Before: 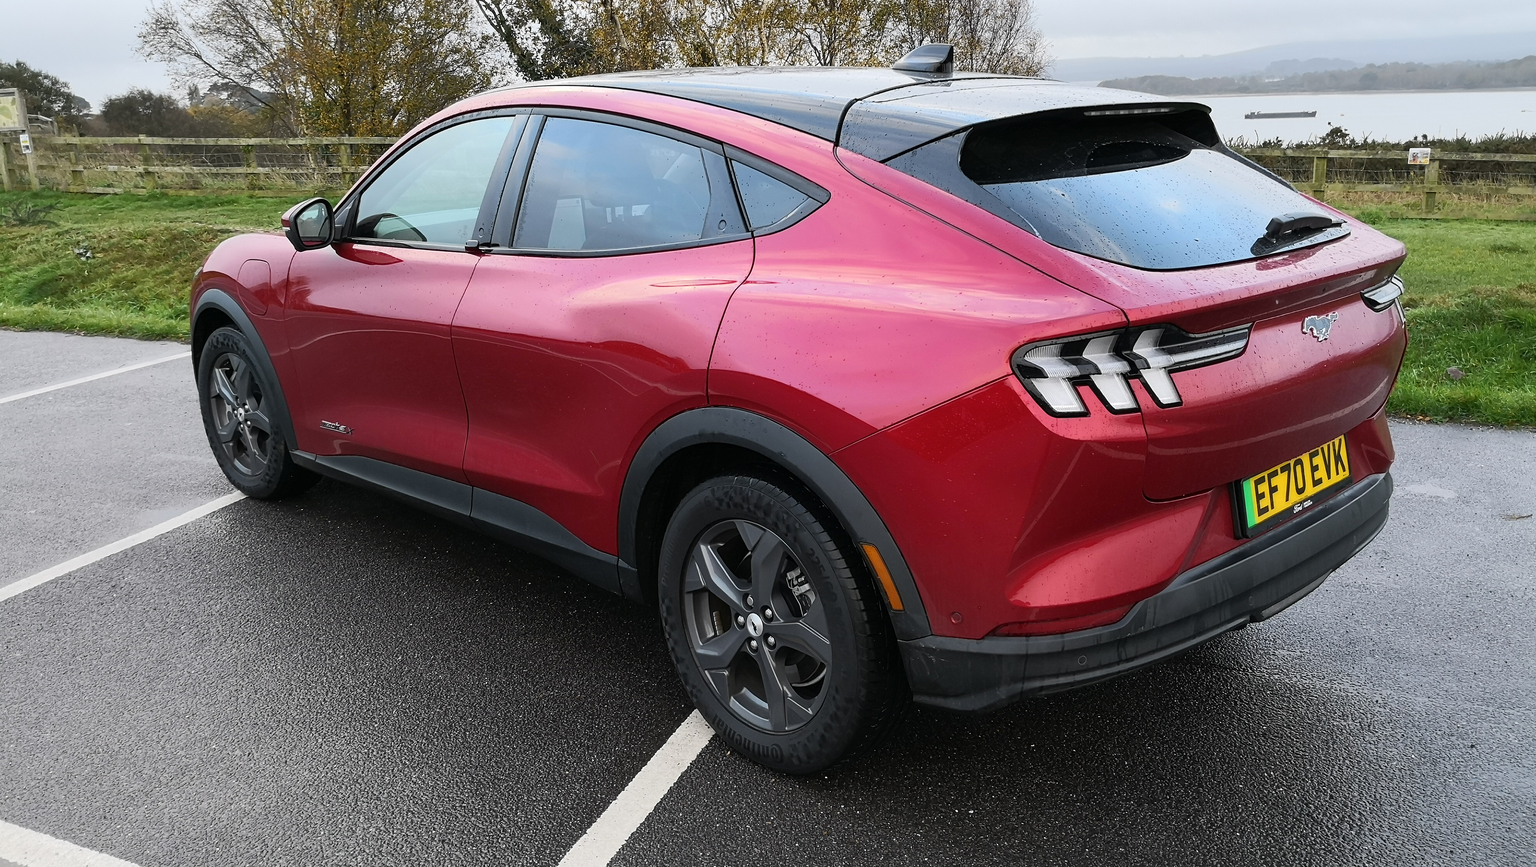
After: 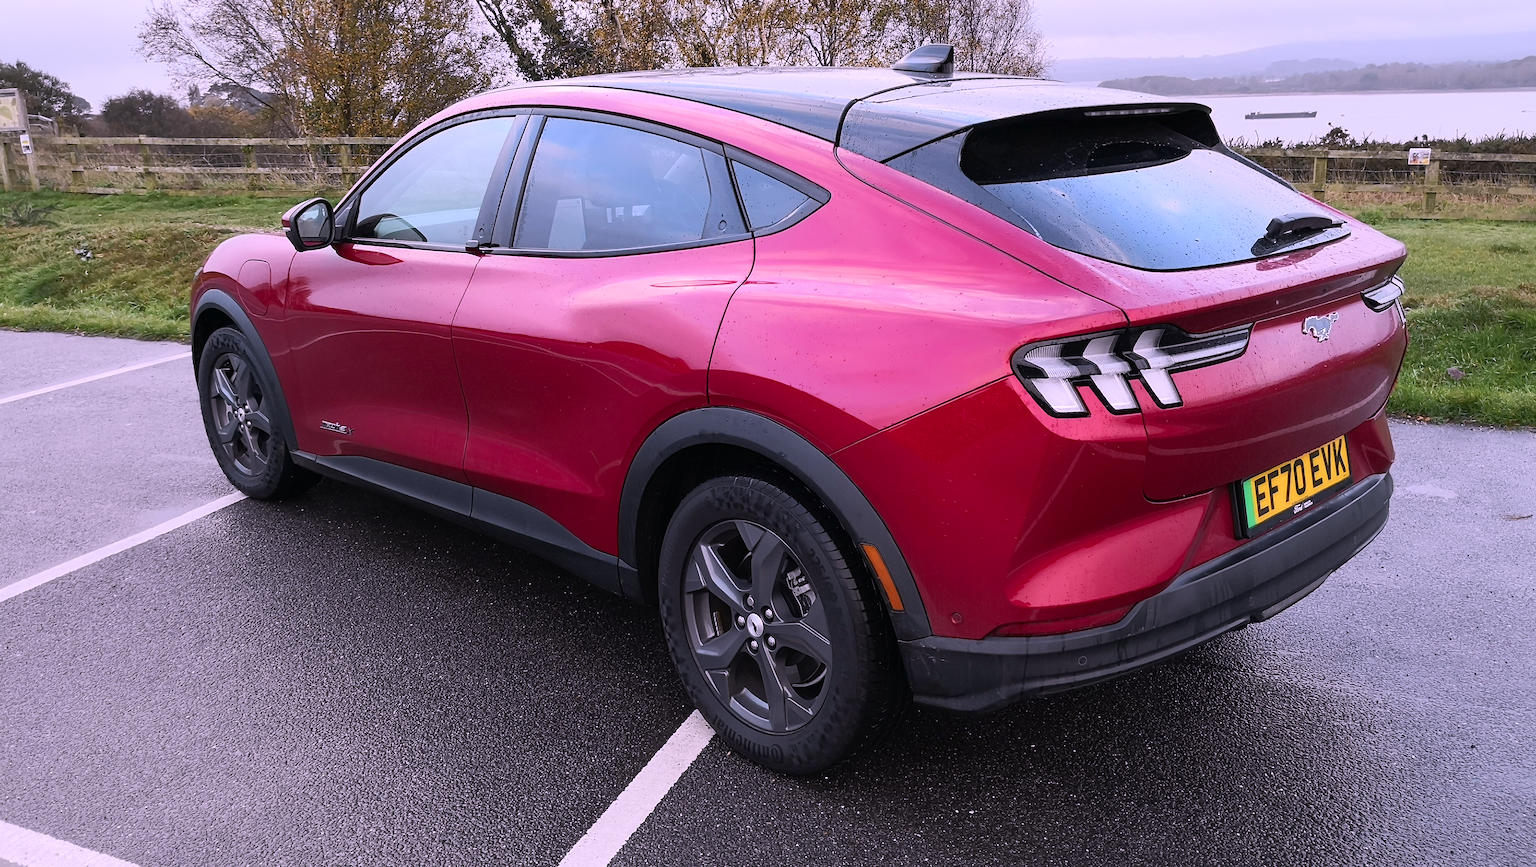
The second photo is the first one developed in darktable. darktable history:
color calibration: output R [1.107, -0.012, -0.003, 0], output B [0, 0, 1.308, 0], illuminant same as pipeline (D50), adaptation XYZ, x 0.345, y 0.357, temperature 5012.96 K
levels: mode automatic, black 0.106%
